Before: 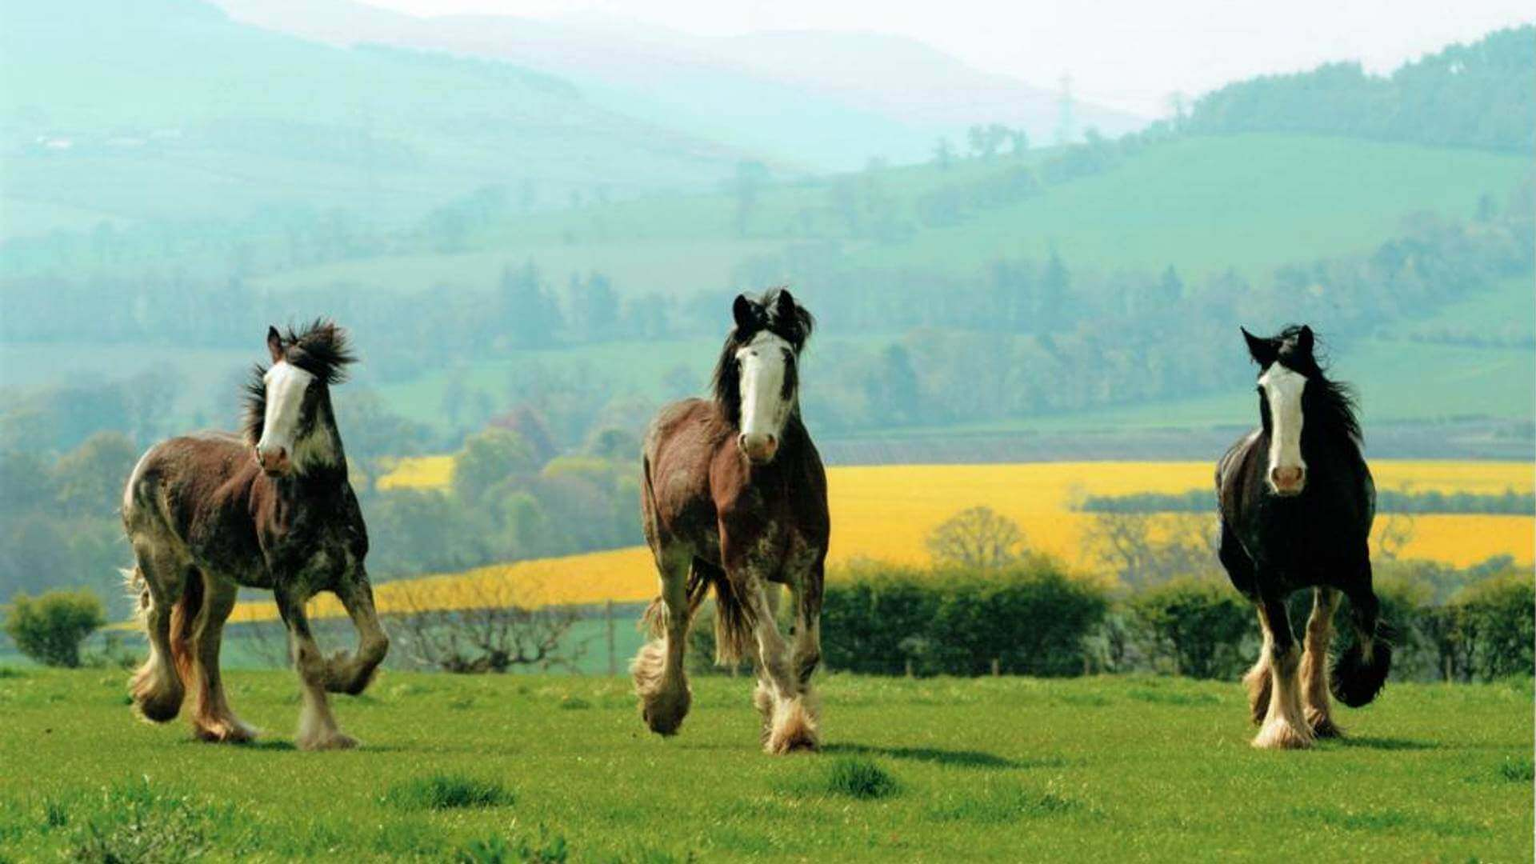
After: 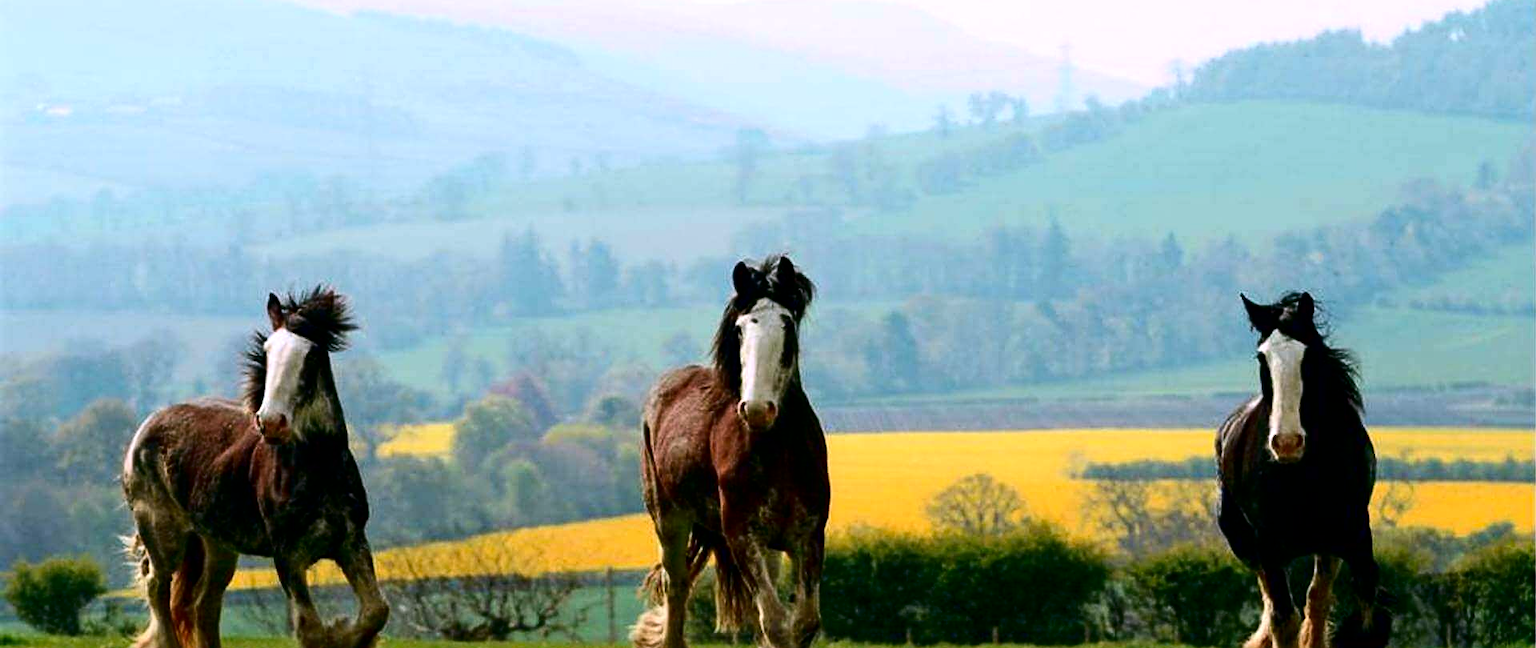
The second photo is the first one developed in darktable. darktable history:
contrast brightness saturation: contrast 0.19, brightness -0.24, saturation 0.11
crop: top 3.857%, bottom 21.132%
sharpen: on, module defaults
white balance: red 1.066, blue 1.119
